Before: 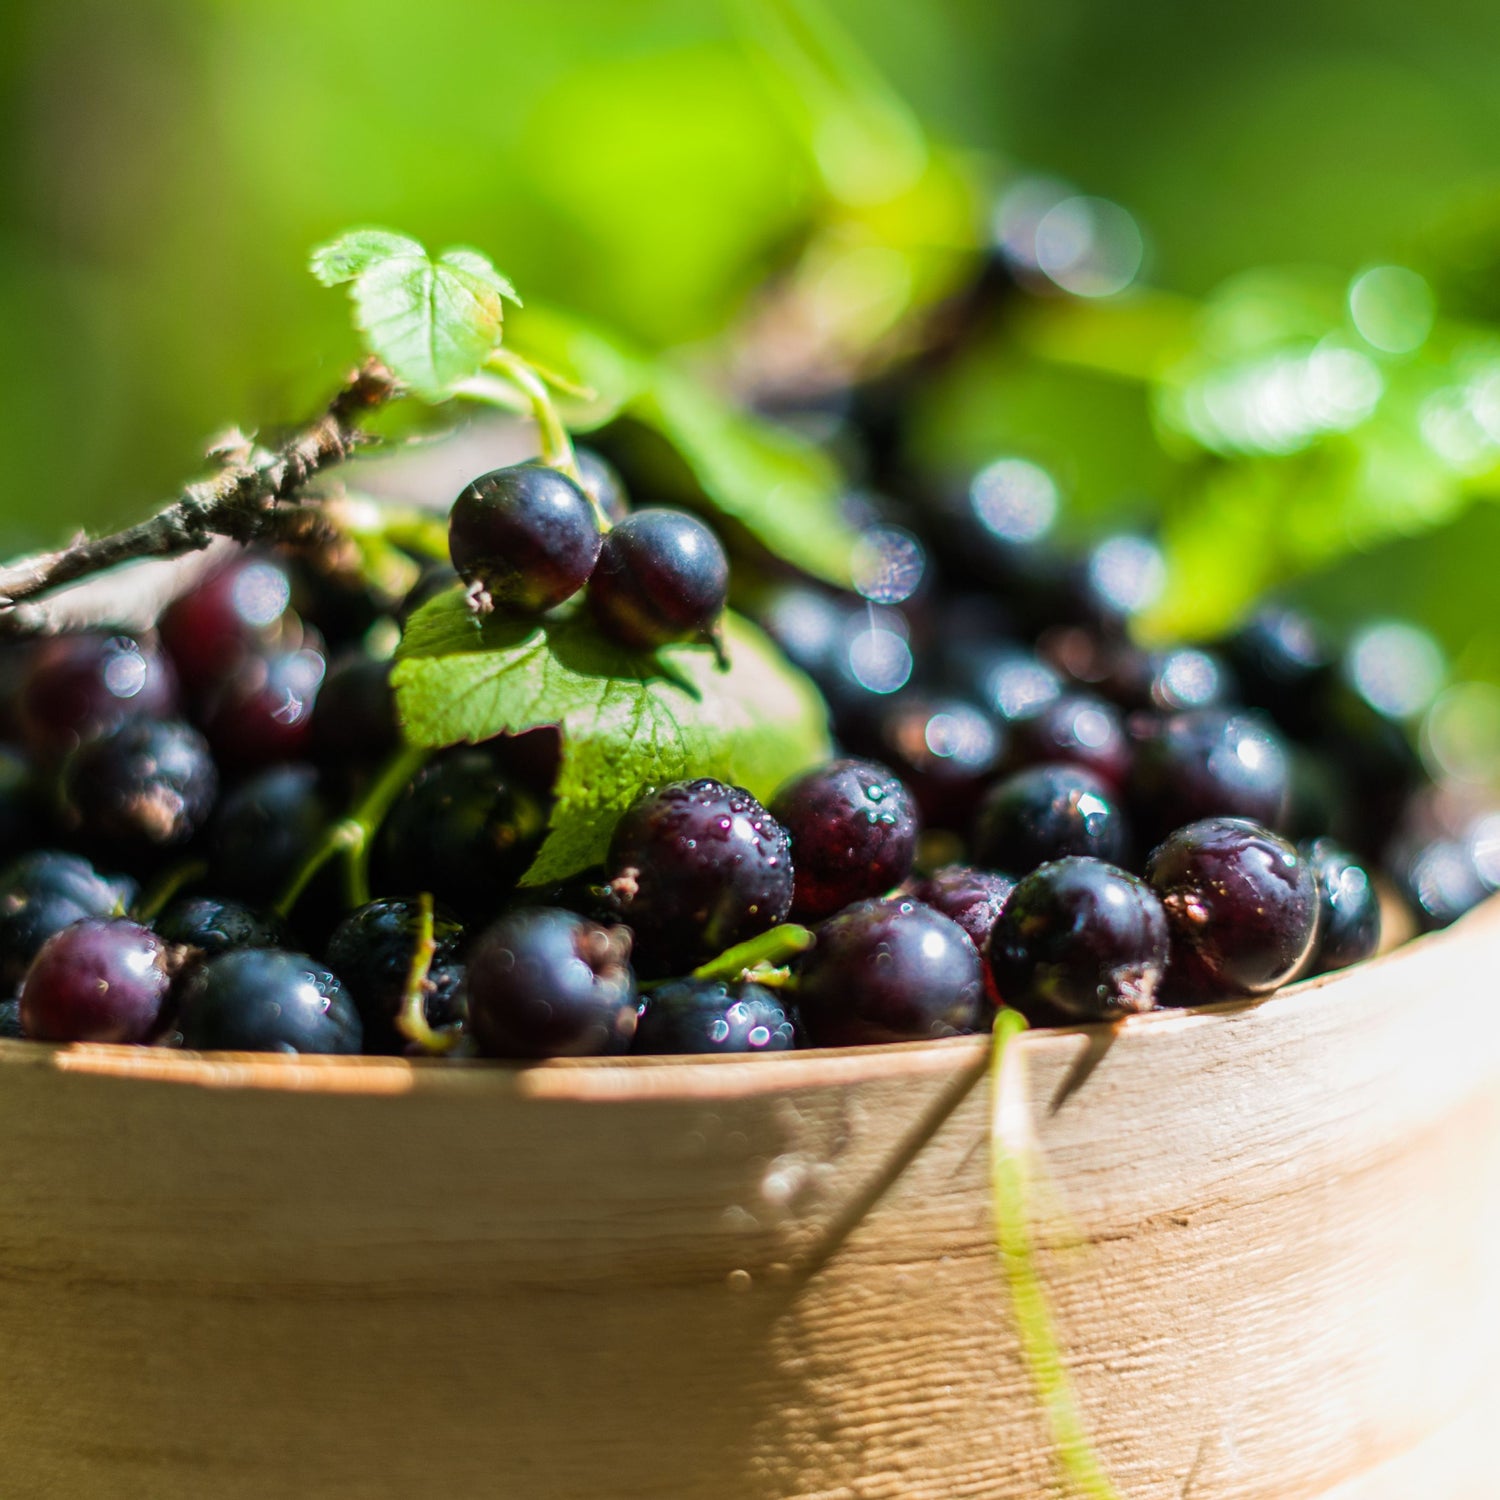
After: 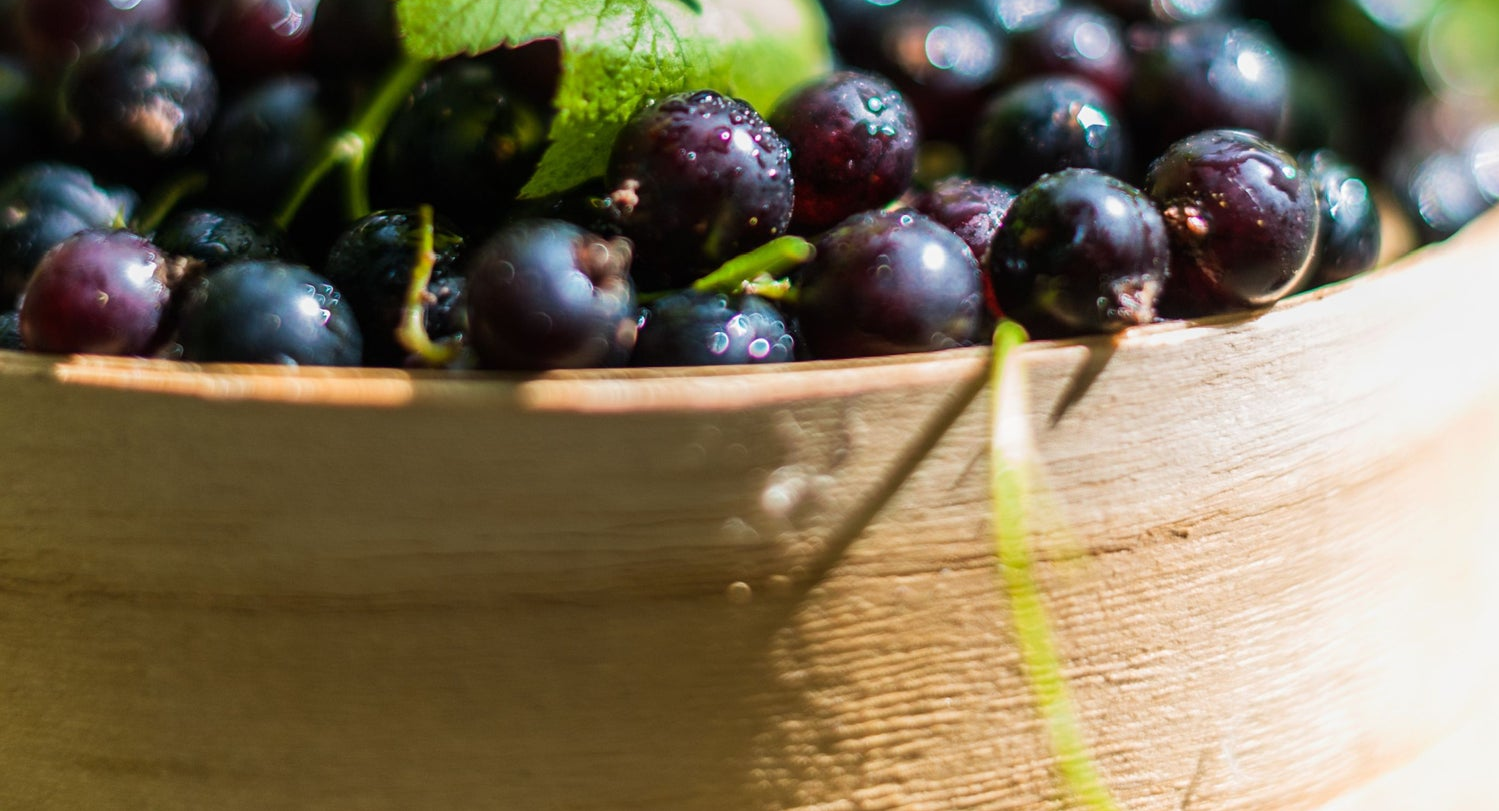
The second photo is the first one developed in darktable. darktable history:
crop and rotate: top 45.909%, right 0.014%
